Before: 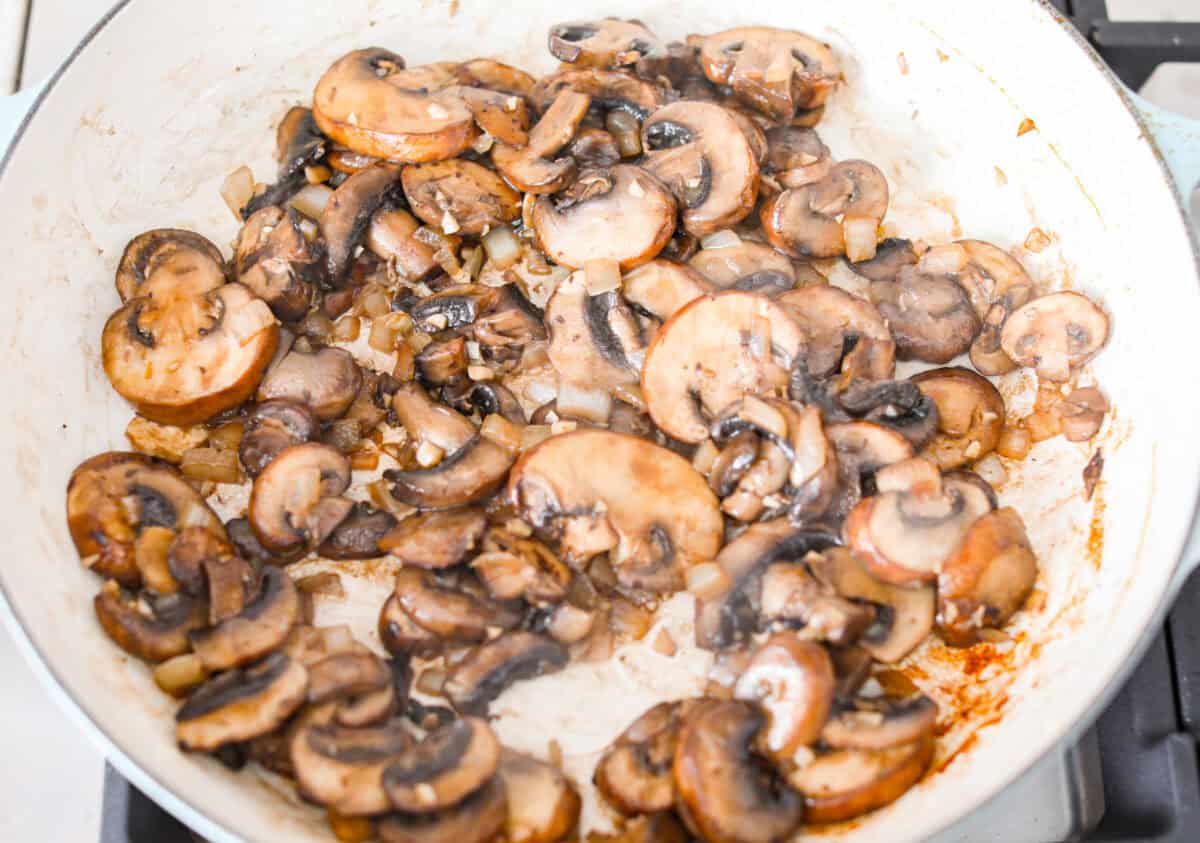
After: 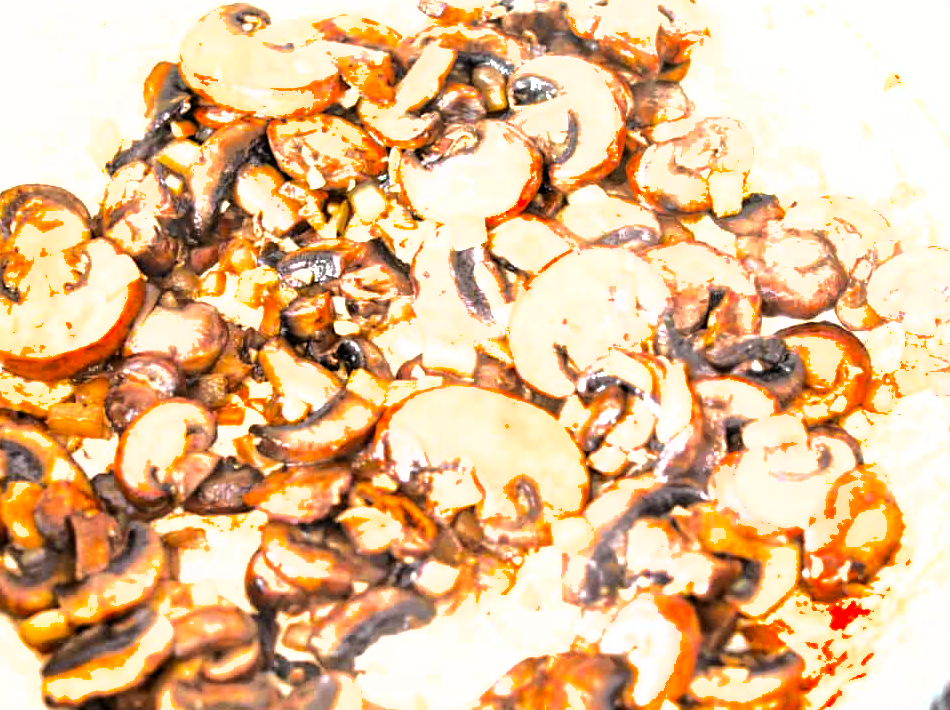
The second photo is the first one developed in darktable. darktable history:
crop: left 11.225%, top 5.381%, right 9.565%, bottom 10.314%
tone curve: curves: ch0 [(0, 0) (0.131, 0.135) (0.288, 0.372) (0.451, 0.608) (0.612, 0.739) (0.736, 0.832) (1, 1)]; ch1 [(0, 0) (0.392, 0.398) (0.487, 0.471) (0.496, 0.493) (0.519, 0.531) (0.557, 0.591) (0.581, 0.639) (0.622, 0.711) (1, 1)]; ch2 [(0, 0) (0.388, 0.344) (0.438, 0.425) (0.476, 0.482) (0.502, 0.508) (0.524, 0.531) (0.538, 0.58) (0.58, 0.621) (0.613, 0.679) (0.655, 0.738) (1, 1)], color space Lab, independent channels, preserve colors none
levels: levels [0.044, 0.475, 0.791]
color correction: highlights a* 0.003, highlights b* -0.283
shadows and highlights: on, module defaults
